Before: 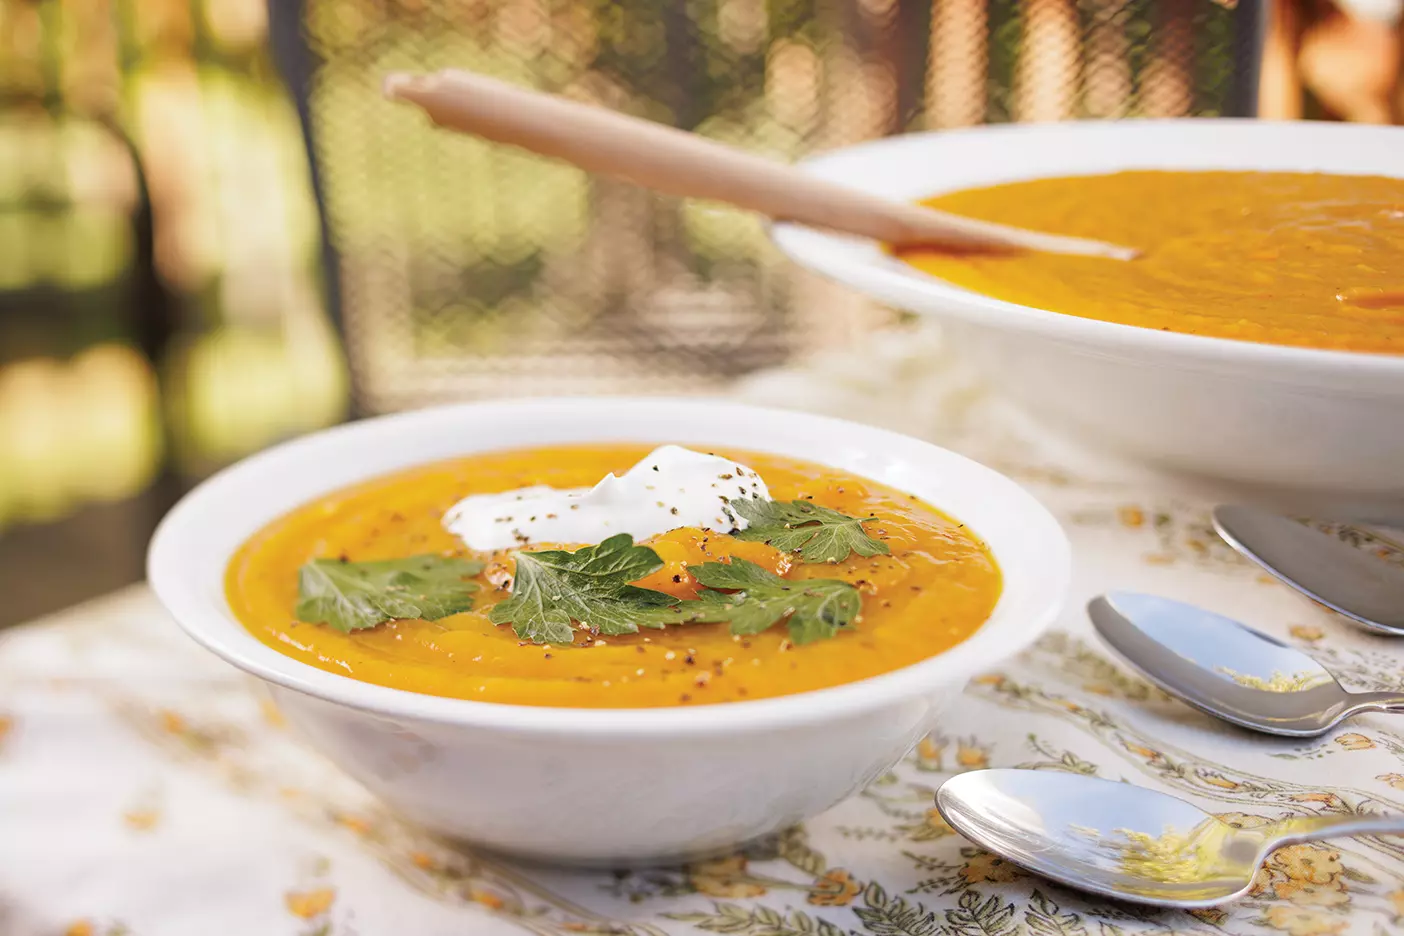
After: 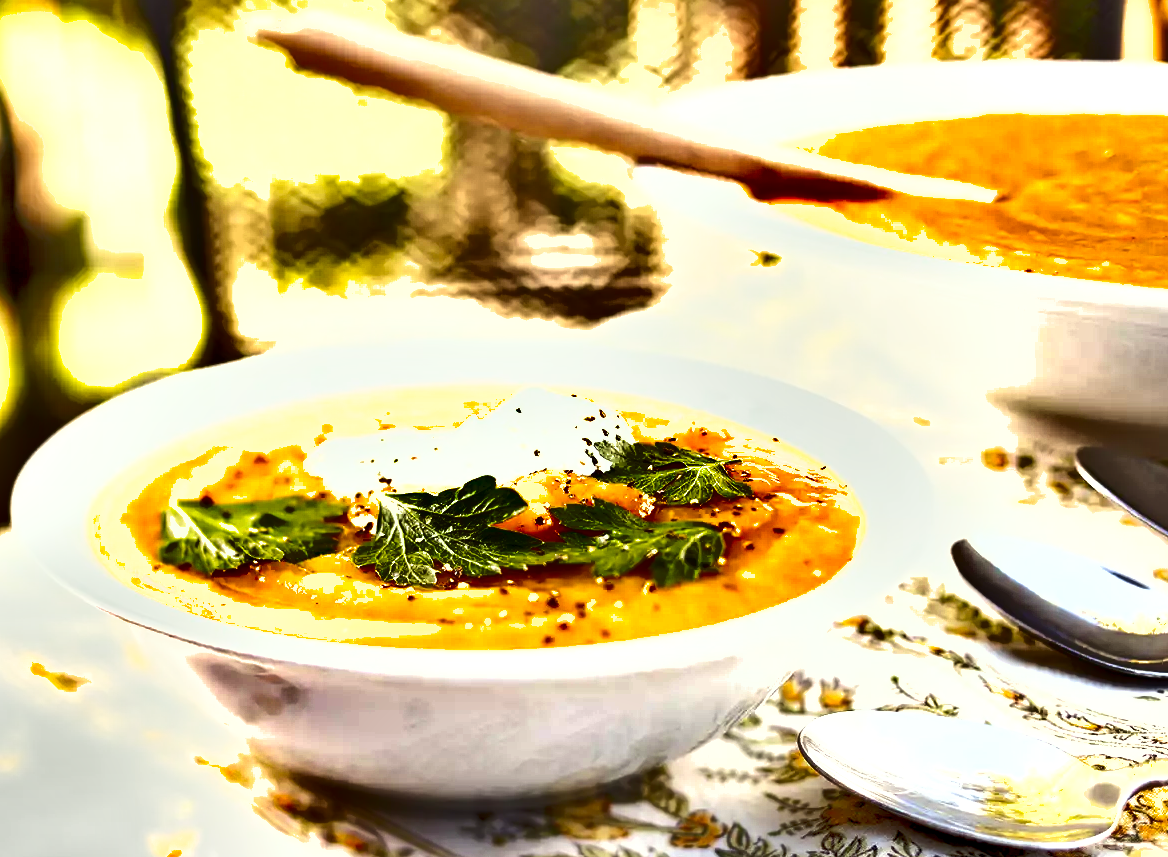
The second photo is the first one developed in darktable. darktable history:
exposure: black level correction 0.011, exposure 1.088 EV, compensate exposure bias true, compensate highlight preservation false
crop: left 9.812%, top 6.238%, right 6.948%, bottom 2.178%
shadows and highlights: radius 107.11, shadows 44.24, highlights -67.79, low approximation 0.01, soften with gaussian
color correction: highlights a* -4.64, highlights b* 5.06, saturation 0.961
